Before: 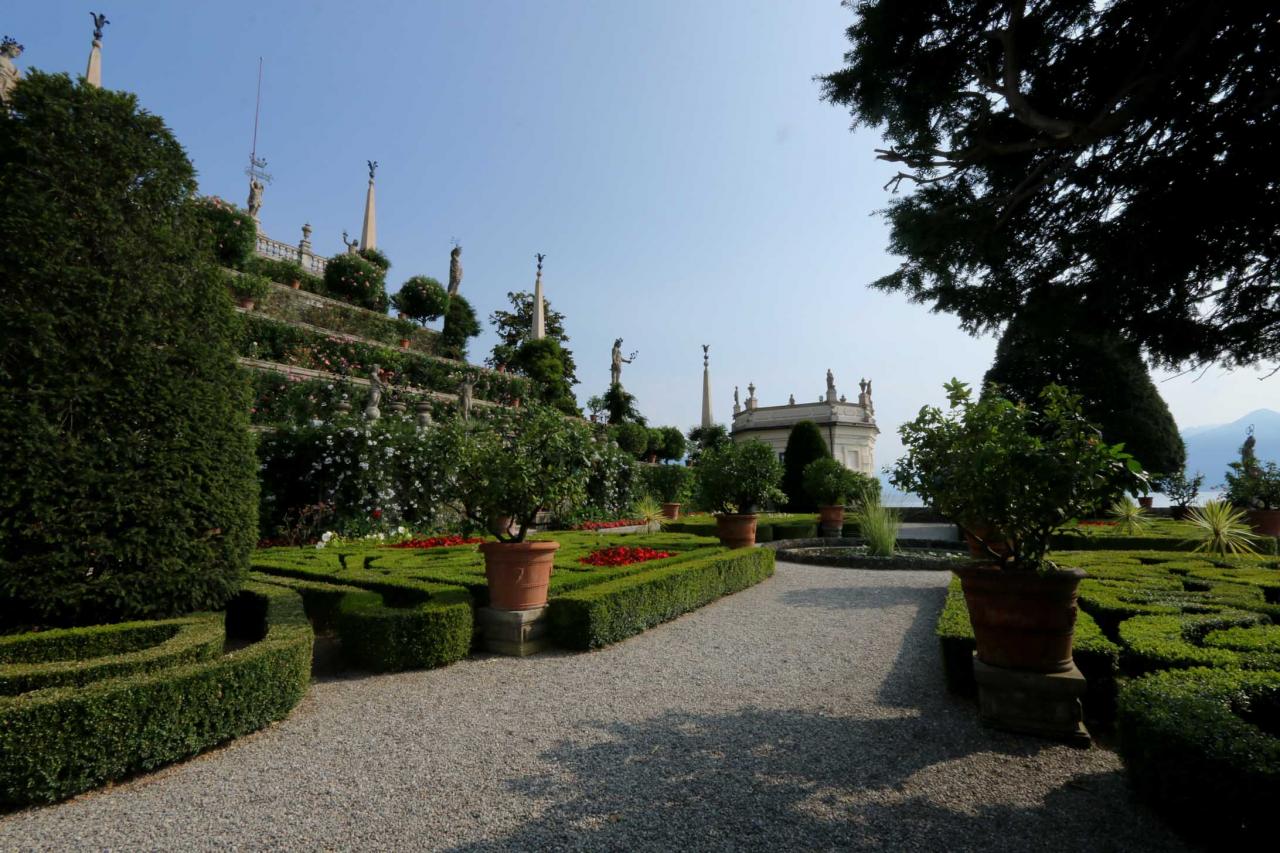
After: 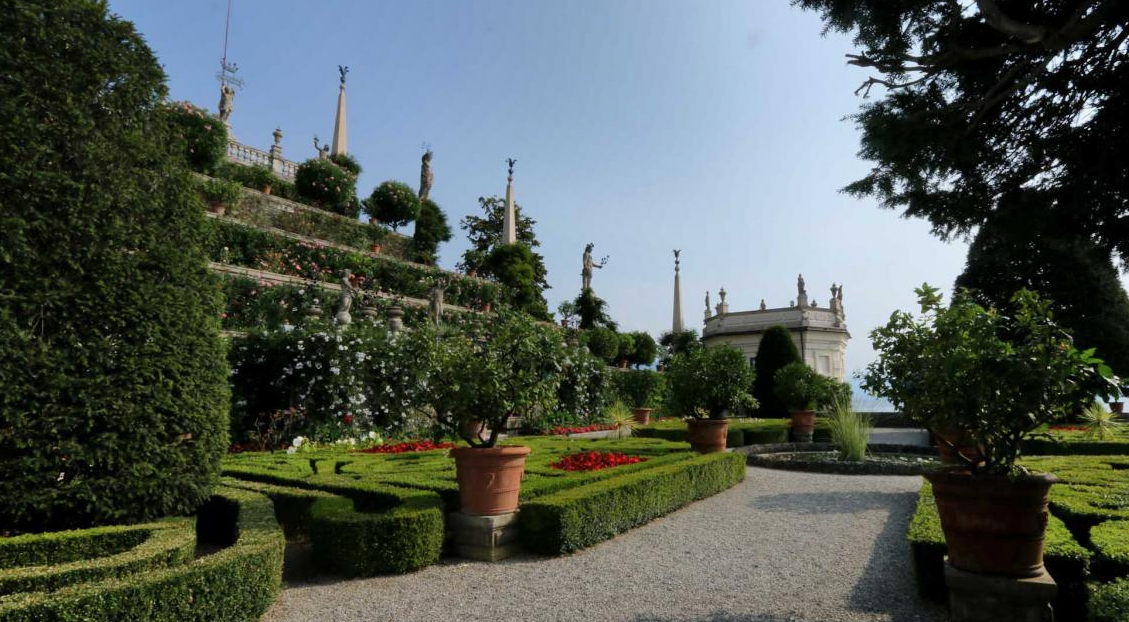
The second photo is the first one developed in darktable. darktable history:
crop and rotate: left 2.309%, top 11.306%, right 9.411%, bottom 15.684%
shadows and highlights: radius 116.67, shadows 41.92, highlights -62.31, soften with gaussian
